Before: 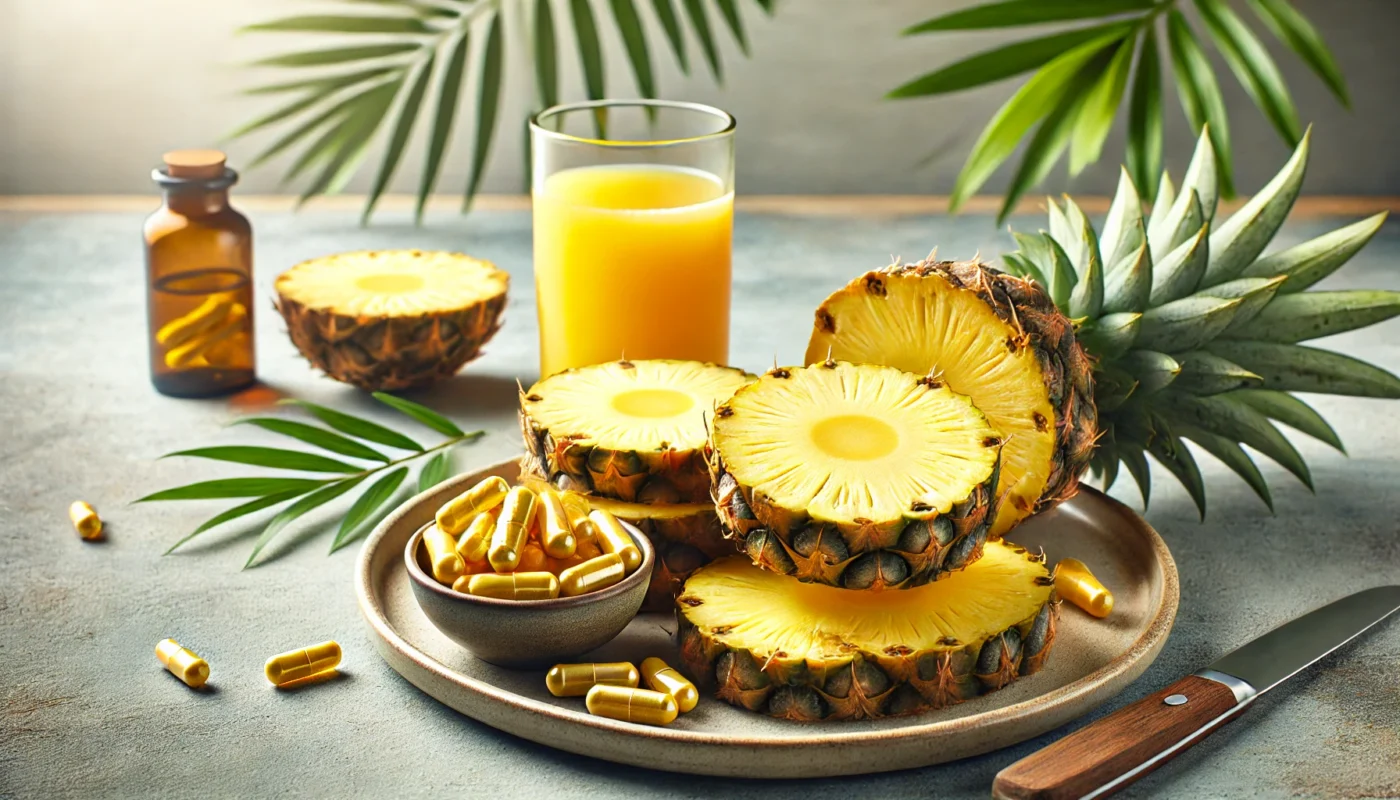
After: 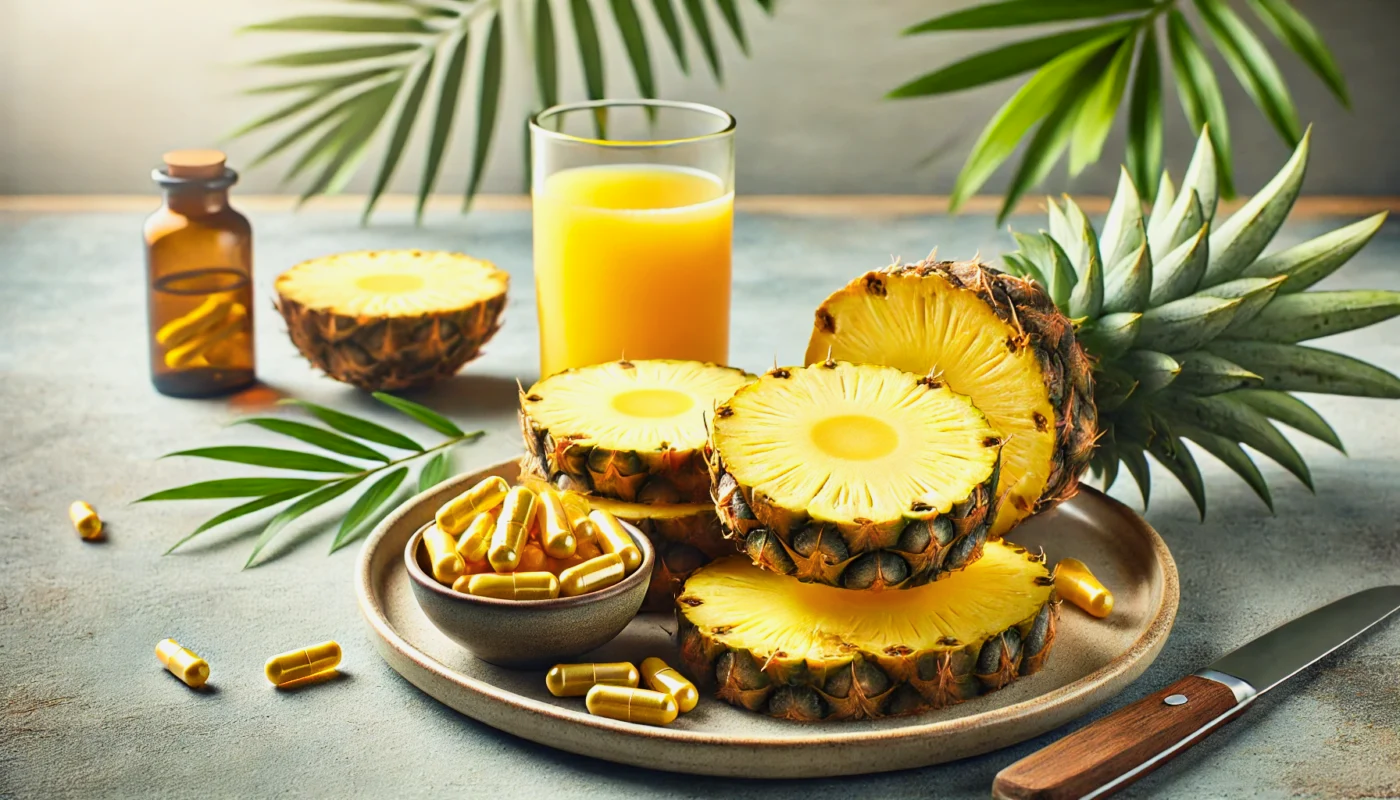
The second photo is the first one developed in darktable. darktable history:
color balance rgb: shadows lift › luminance -9.57%, highlights gain › luminance 14.492%, perceptual saturation grading › global saturation 0.441%, global vibrance 10.979%
tone equalizer: -8 EV -0.001 EV, -7 EV 0.003 EV, -6 EV -0.032 EV, -5 EV 0.021 EV, -4 EV -0.008 EV, -3 EV 0.033 EV, -2 EV -0.086 EV, -1 EV -0.277 EV, +0 EV -0.578 EV, edges refinement/feathering 500, mask exposure compensation -1.57 EV, preserve details no
